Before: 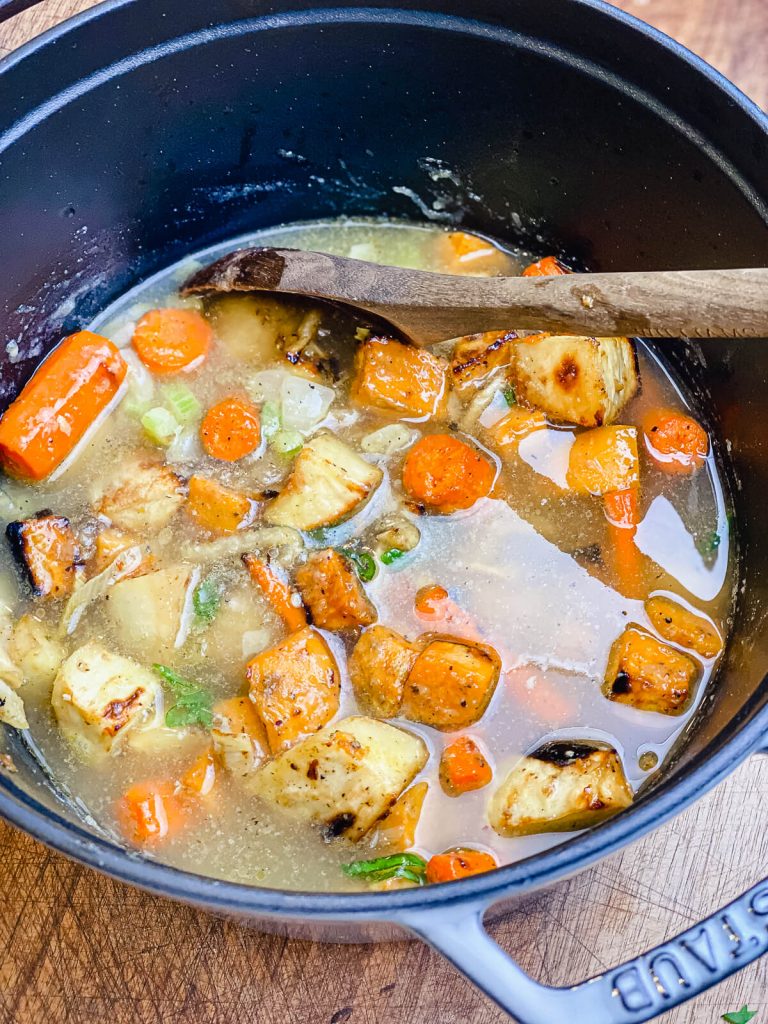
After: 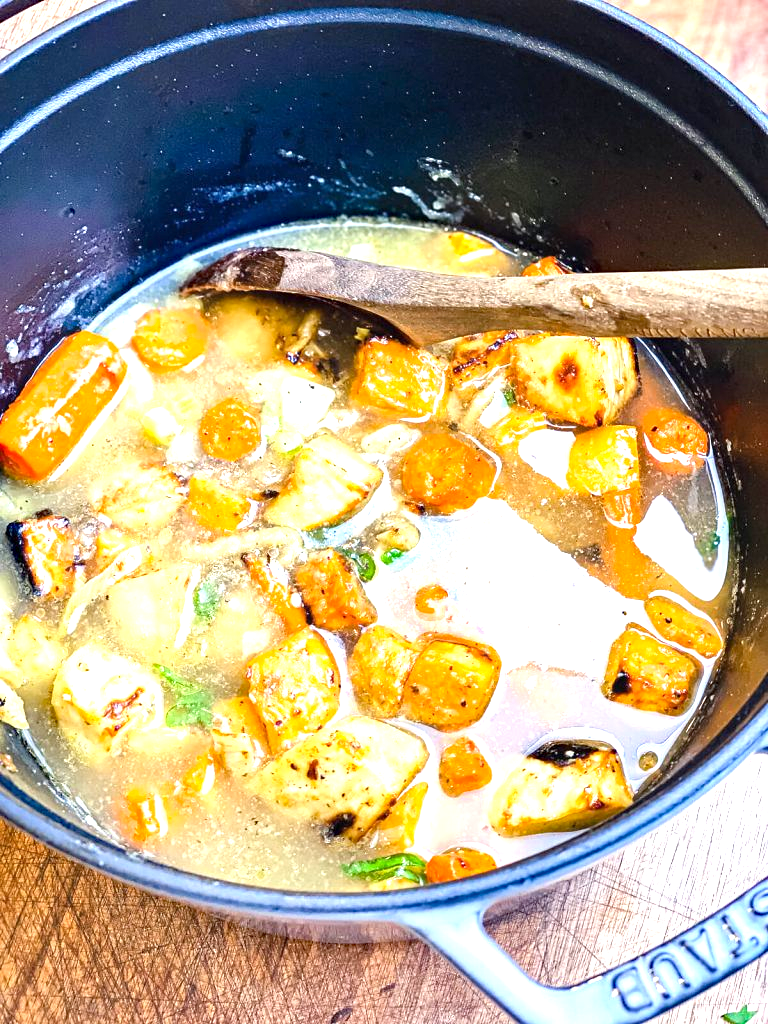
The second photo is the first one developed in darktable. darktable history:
haze removal: compatibility mode true, adaptive false
exposure: black level correction 0, exposure 1.1 EV, compensate exposure bias true, compensate highlight preservation false
